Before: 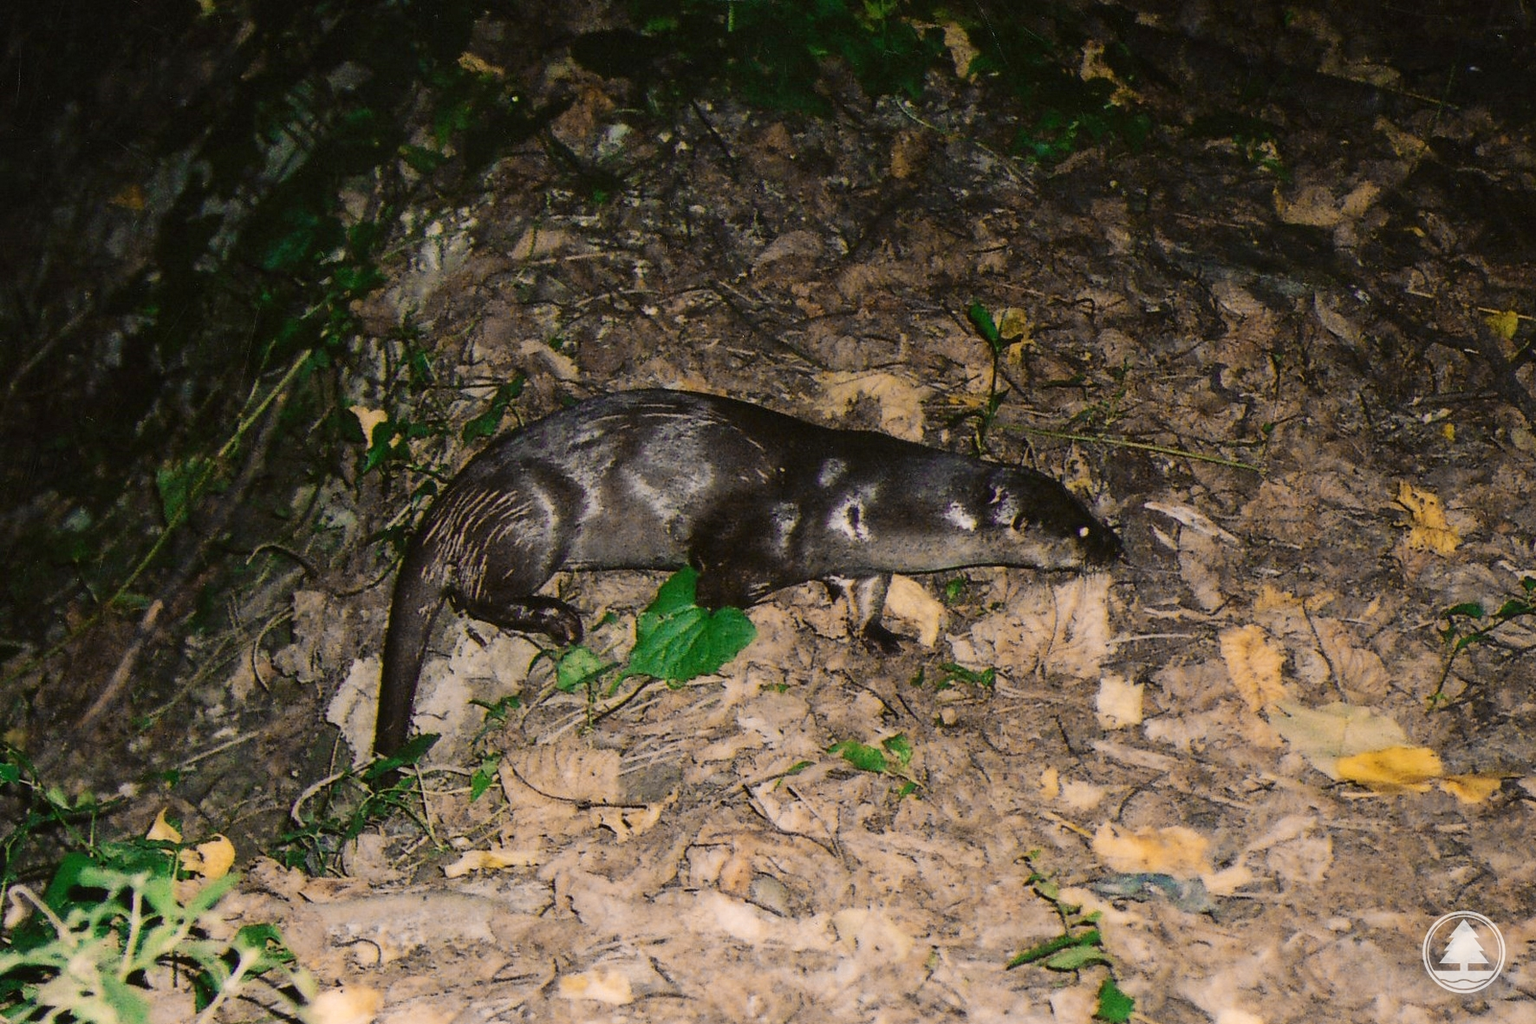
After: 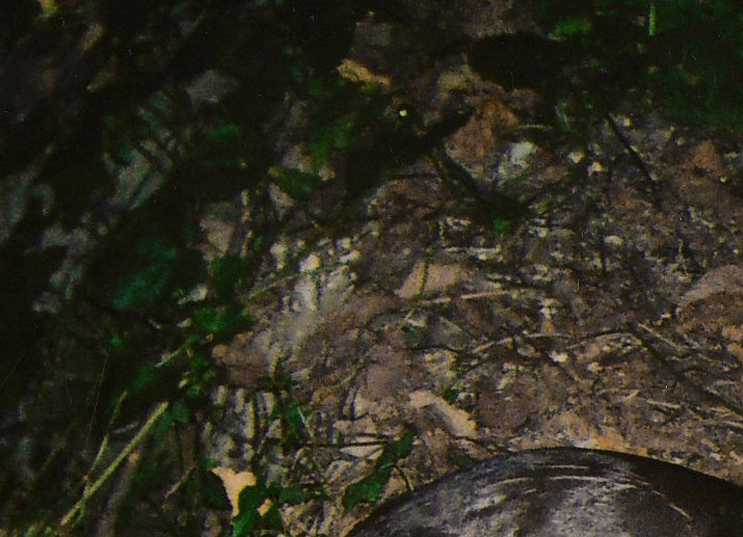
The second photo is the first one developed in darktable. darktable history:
crop and rotate: left 10.794%, top 0.094%, right 47.256%, bottom 54.388%
